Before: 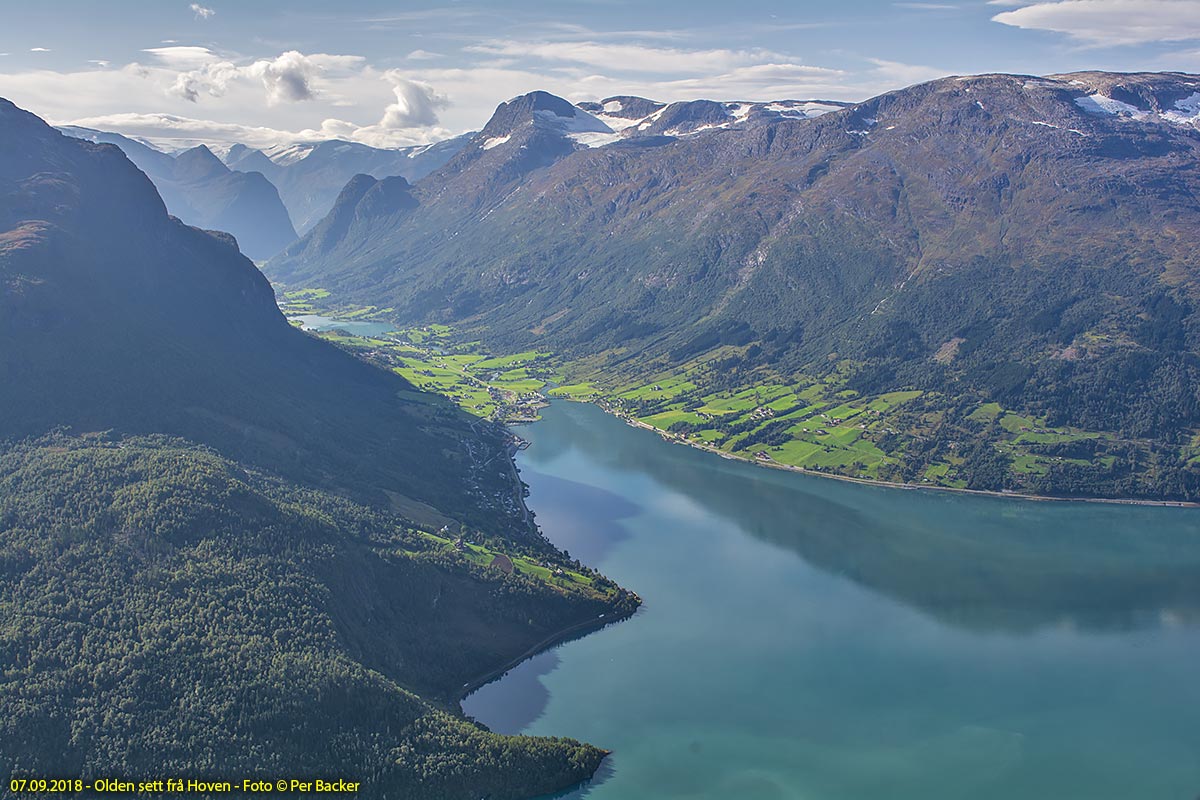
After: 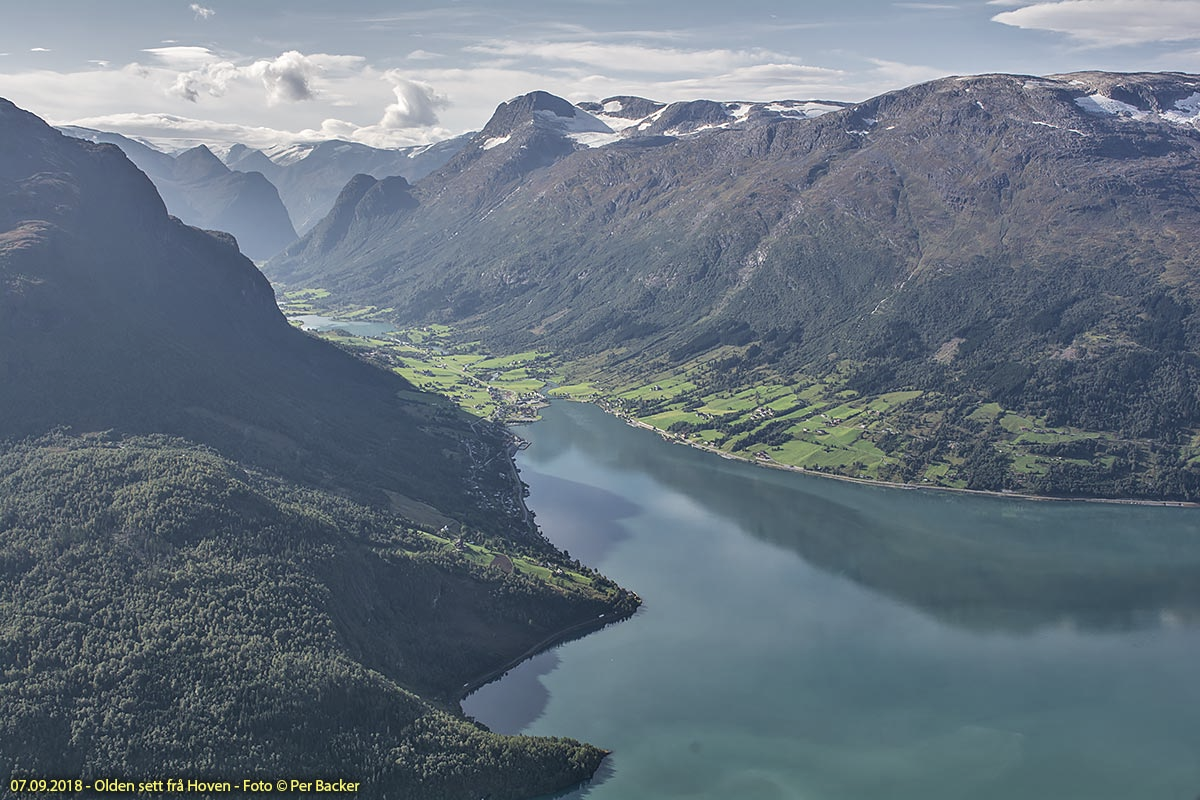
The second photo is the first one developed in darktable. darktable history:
shadows and highlights: shadows 25, highlights -25
contrast brightness saturation: contrast 0.1, saturation -0.36
